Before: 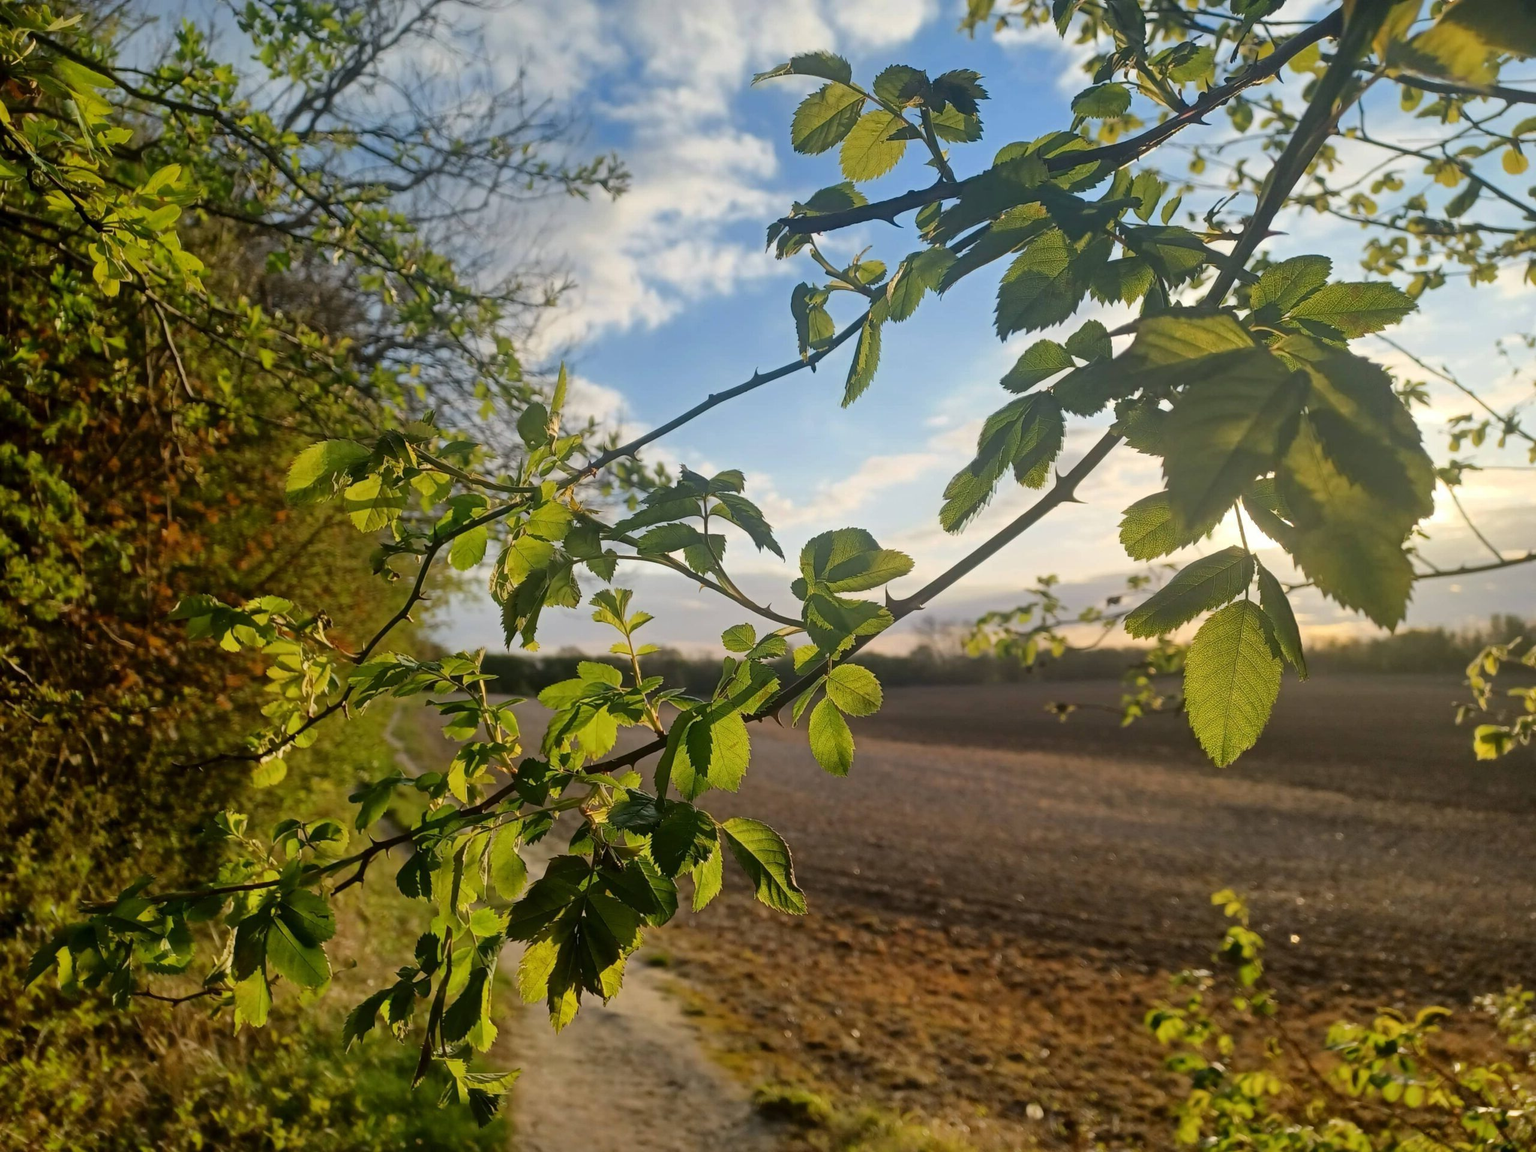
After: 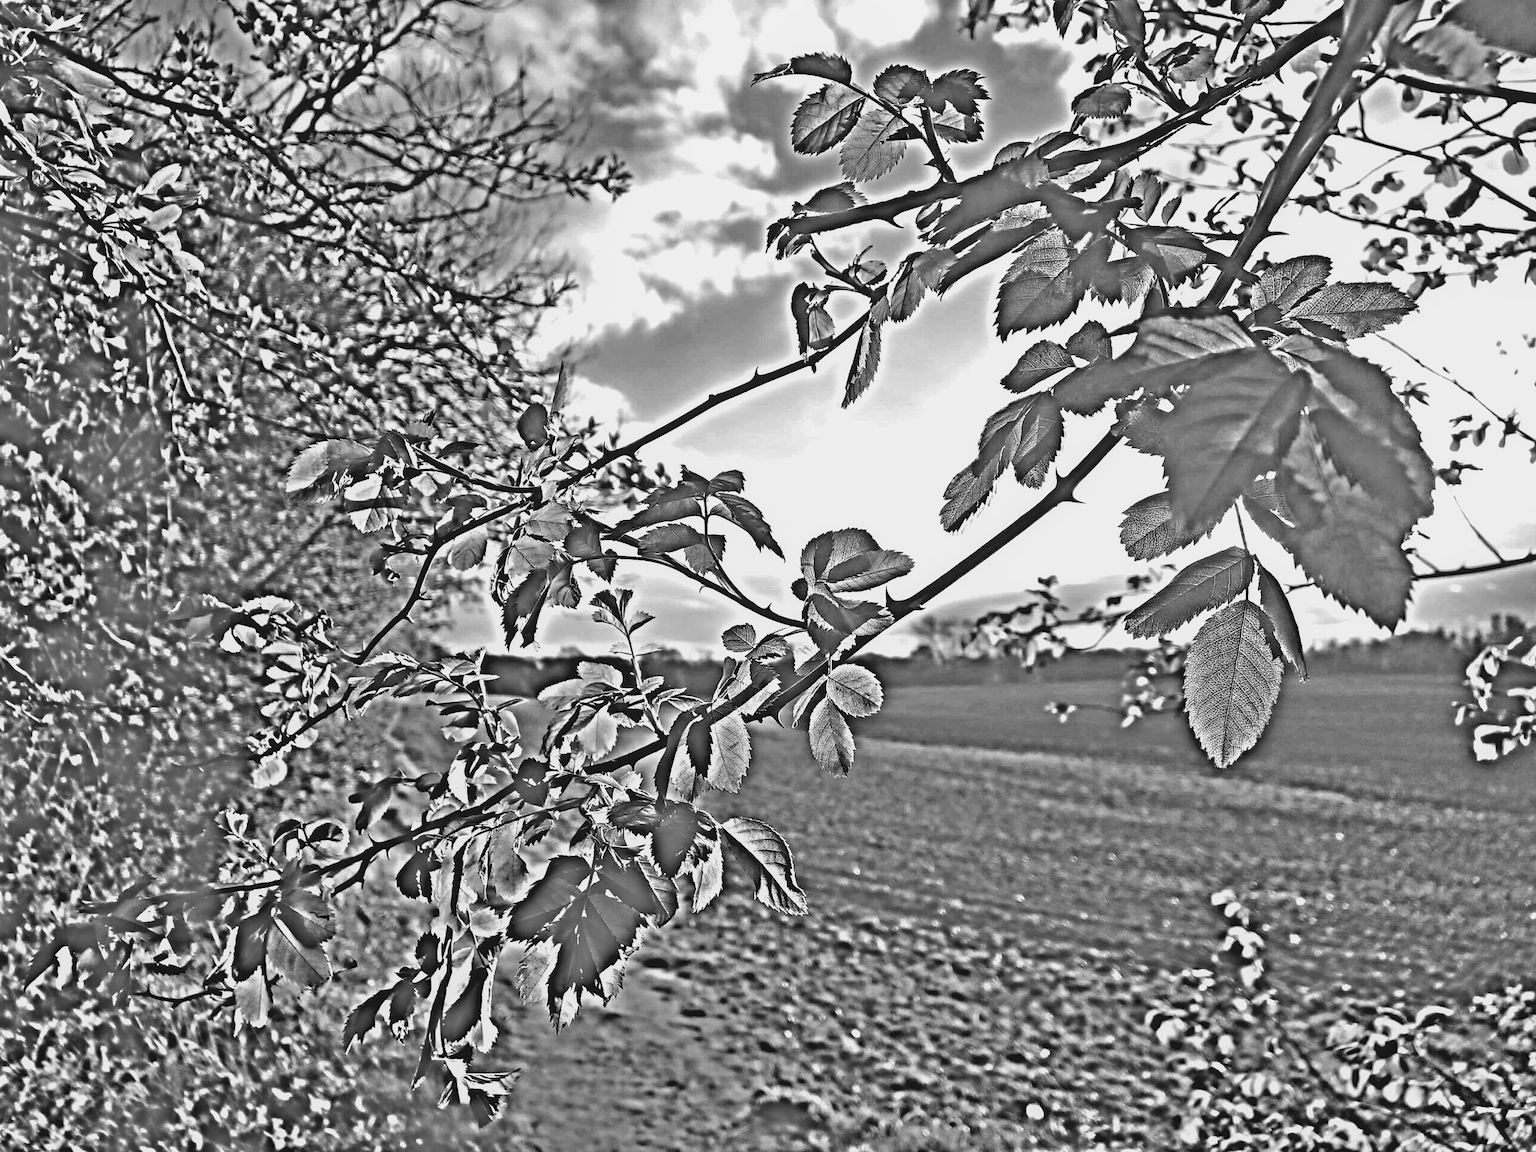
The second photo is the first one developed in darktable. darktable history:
highpass: on, module defaults
tone equalizer: -8 EV -1.08 EV, -7 EV -1.01 EV, -6 EV -0.867 EV, -5 EV -0.578 EV, -3 EV 0.578 EV, -2 EV 0.867 EV, -1 EV 1.01 EV, +0 EV 1.08 EV, edges refinement/feathering 500, mask exposure compensation -1.57 EV, preserve details no
local contrast: highlights 68%, shadows 68%, detail 82%, midtone range 0.325
exposure: black level correction 0, exposure 0.7 EV, compensate exposure bias true, compensate highlight preservation false
